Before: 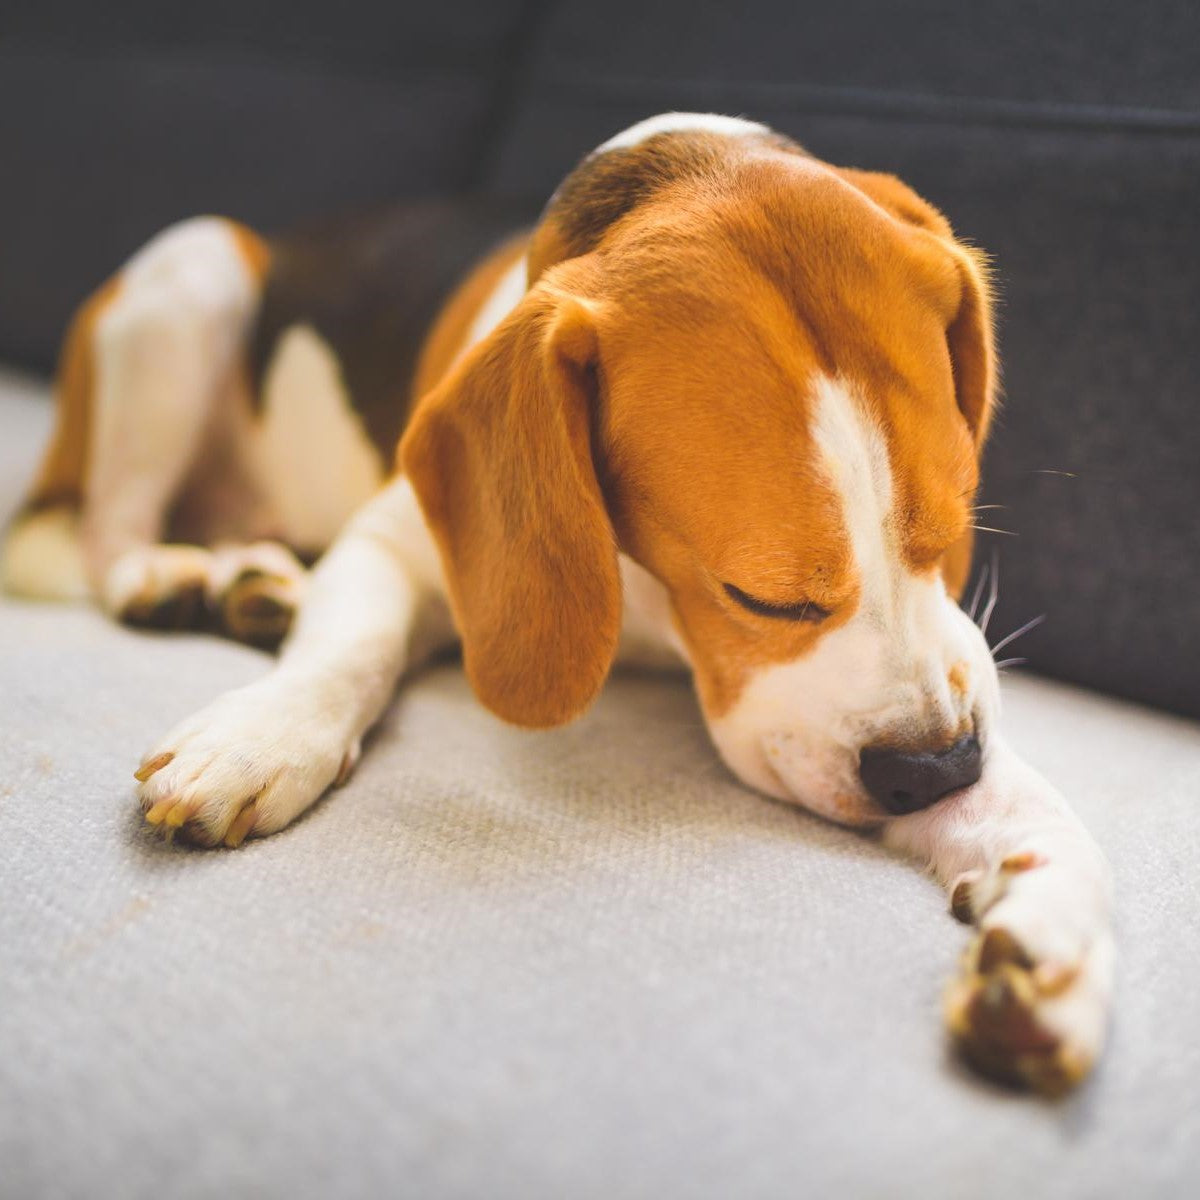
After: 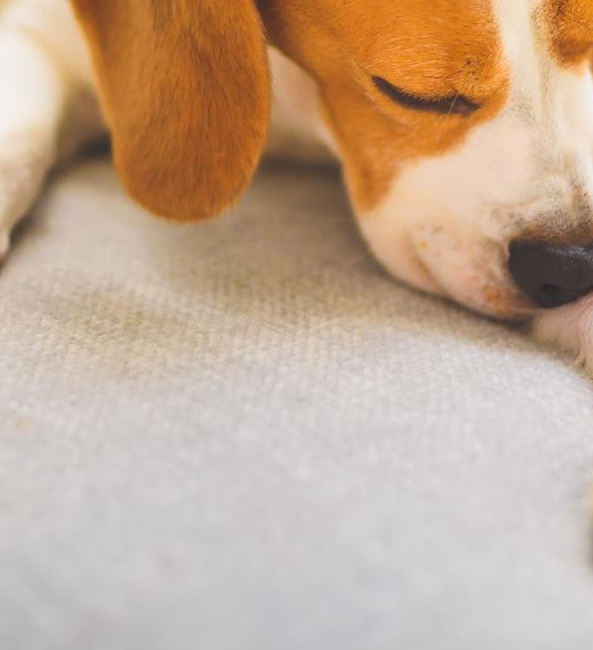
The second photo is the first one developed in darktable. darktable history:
crop: left 29.294%, top 42.29%, right 21.207%, bottom 3.497%
